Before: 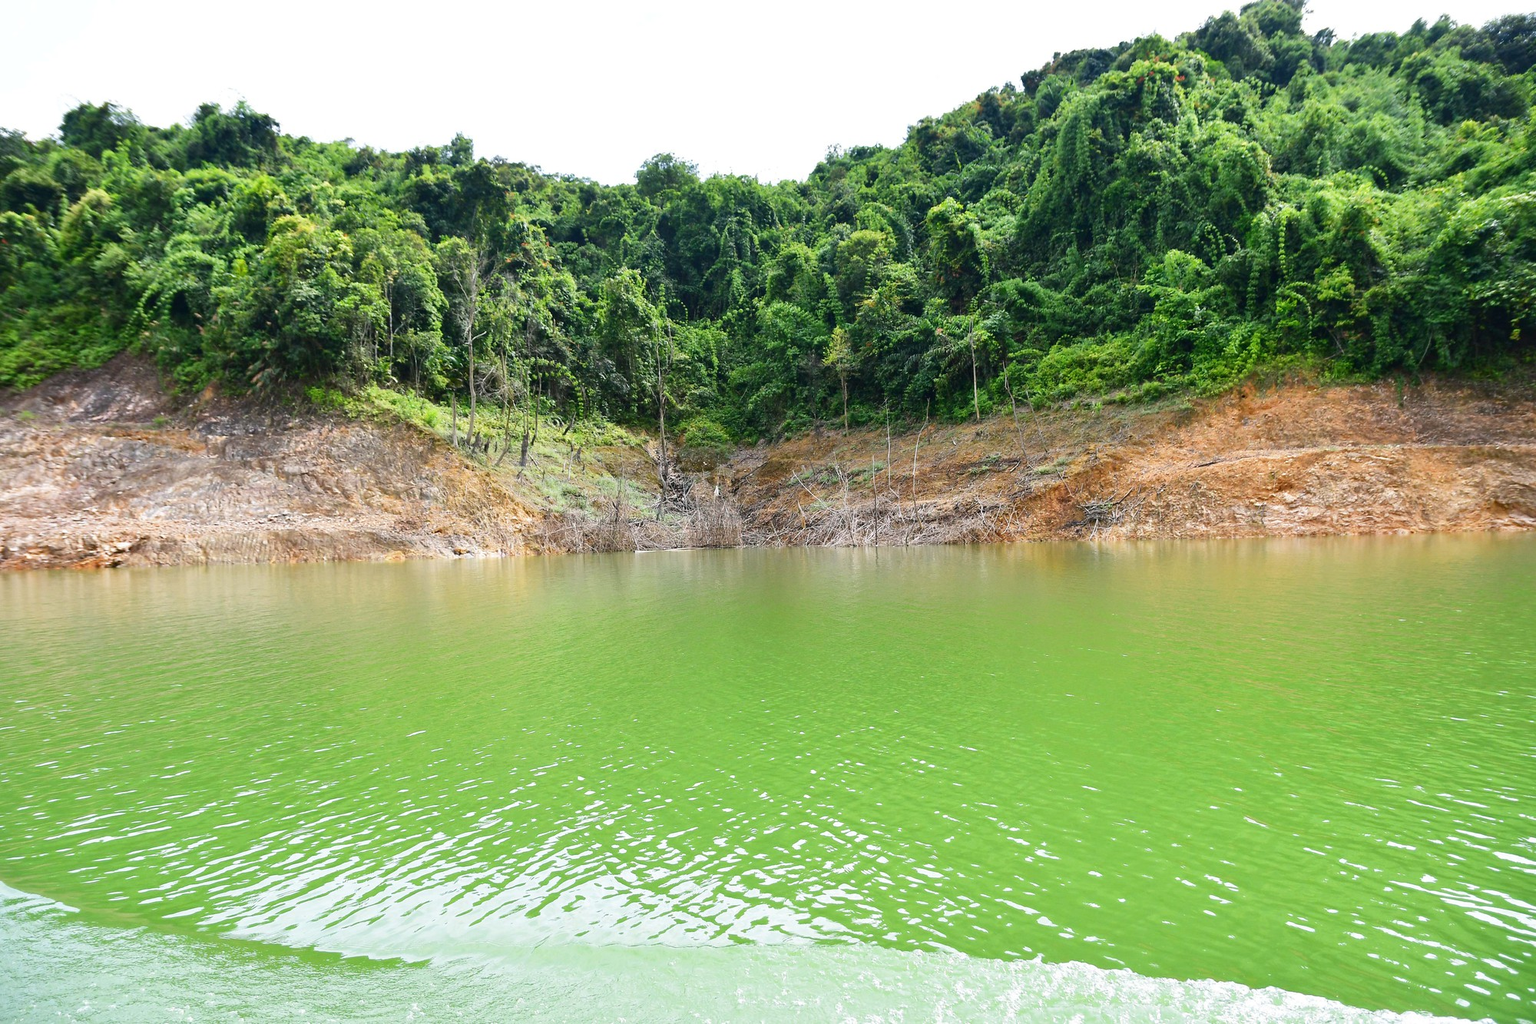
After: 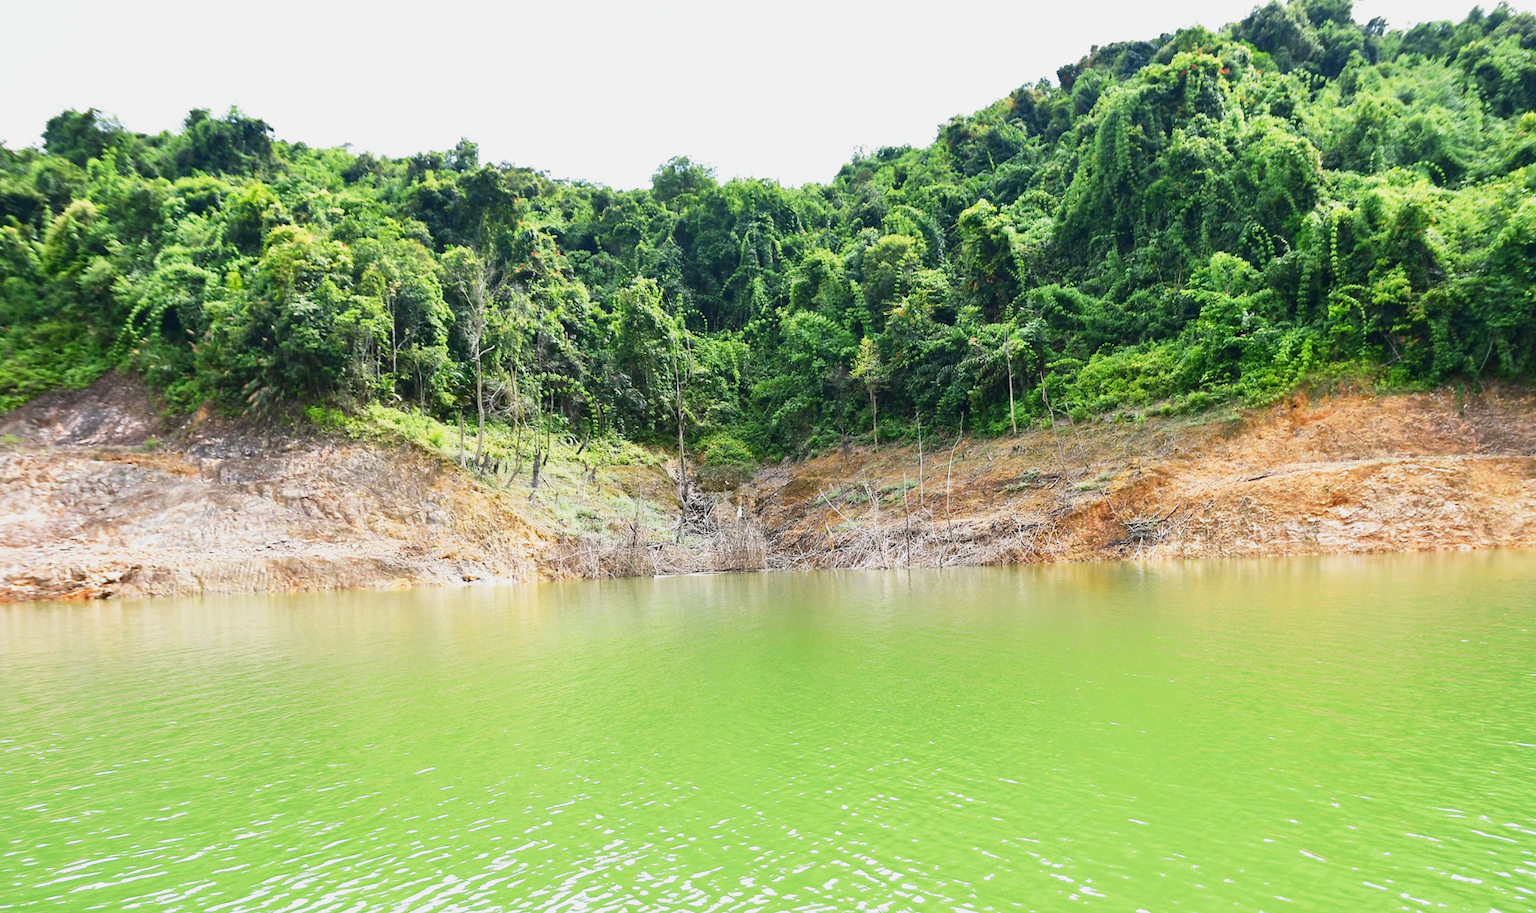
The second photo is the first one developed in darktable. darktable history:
base curve: curves: ch0 [(0, 0) (0.088, 0.125) (0.176, 0.251) (0.354, 0.501) (0.613, 0.749) (1, 0.877)], preserve colors none
crop and rotate: angle 0.575°, left 0.318%, right 3.534%, bottom 14.247%
